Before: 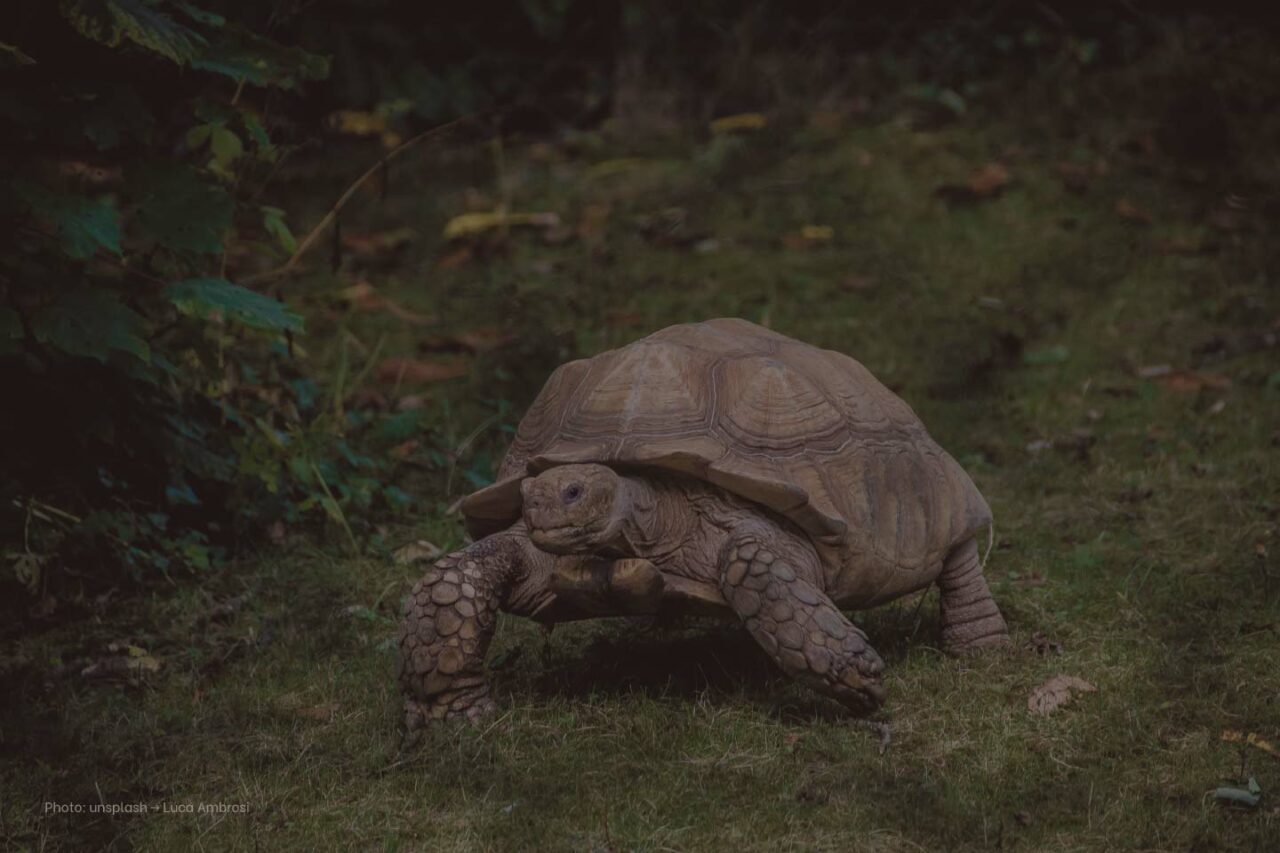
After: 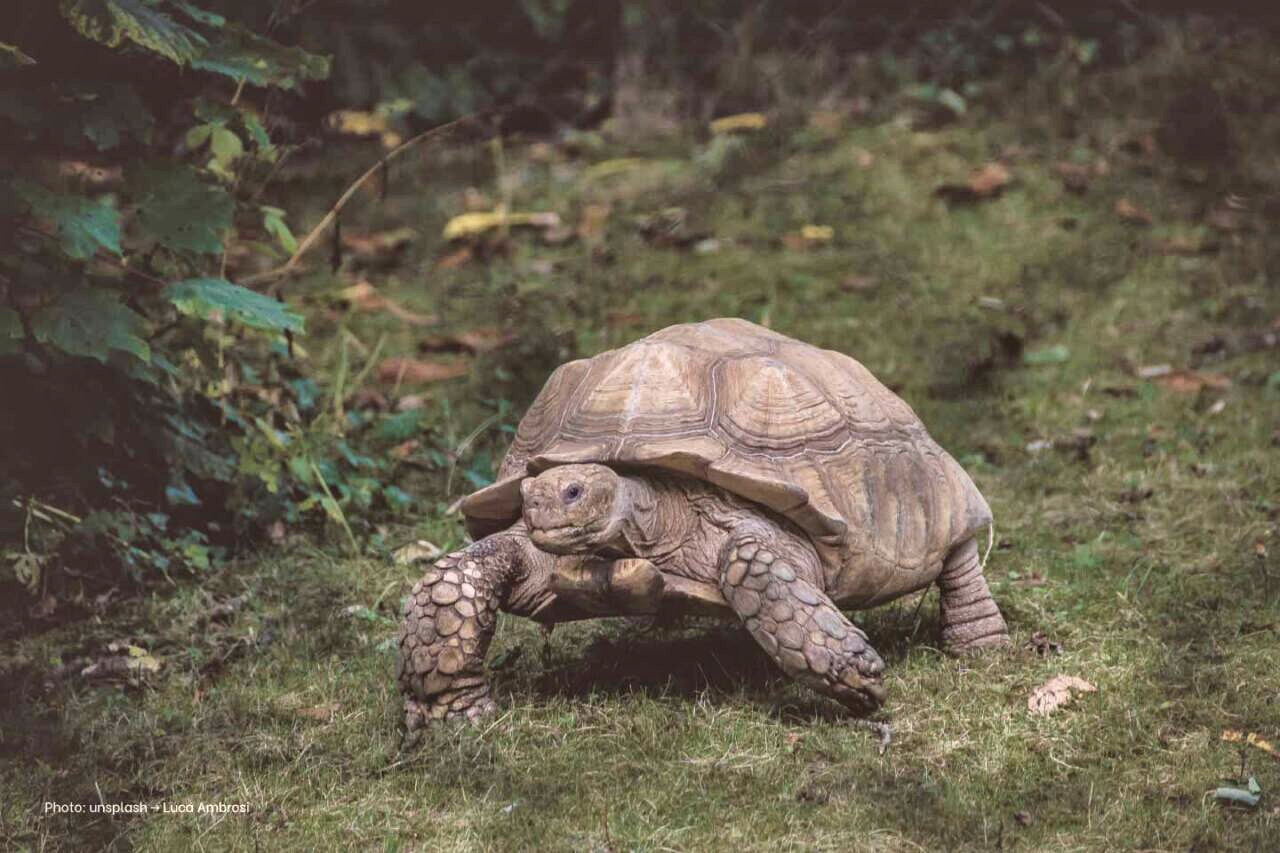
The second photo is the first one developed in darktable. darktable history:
white balance: red 0.982, blue 1.018
exposure: exposure 2.04 EV, compensate highlight preservation false
local contrast: mode bilateral grid, contrast 25, coarseness 60, detail 151%, midtone range 0.2
